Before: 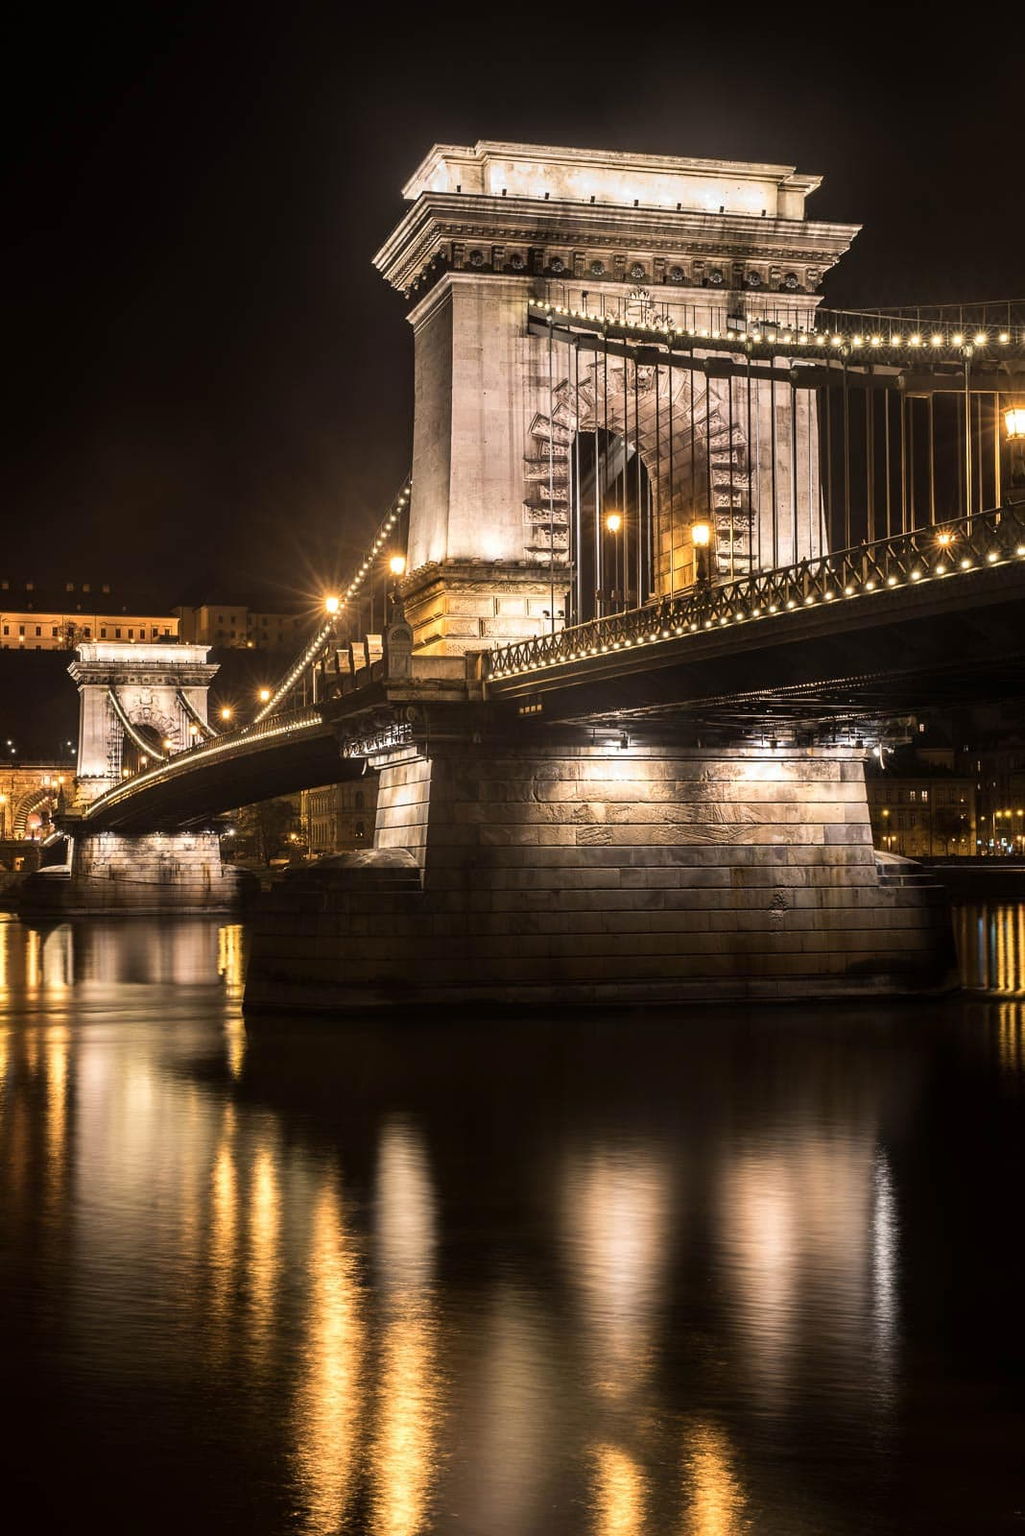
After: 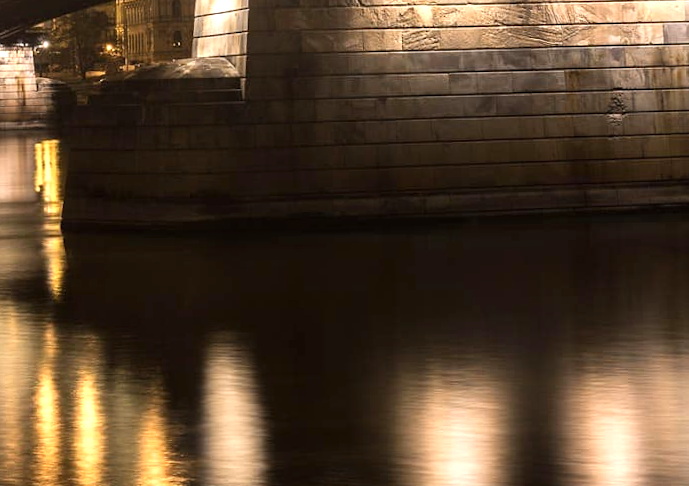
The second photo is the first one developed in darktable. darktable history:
rotate and perspective: rotation -1.32°, lens shift (horizontal) -0.031, crop left 0.015, crop right 0.985, crop top 0.047, crop bottom 0.982
exposure: black level correction 0, exposure 0.5 EV, compensate highlight preservation false
crop: left 18.091%, top 51.13%, right 17.525%, bottom 16.85%
